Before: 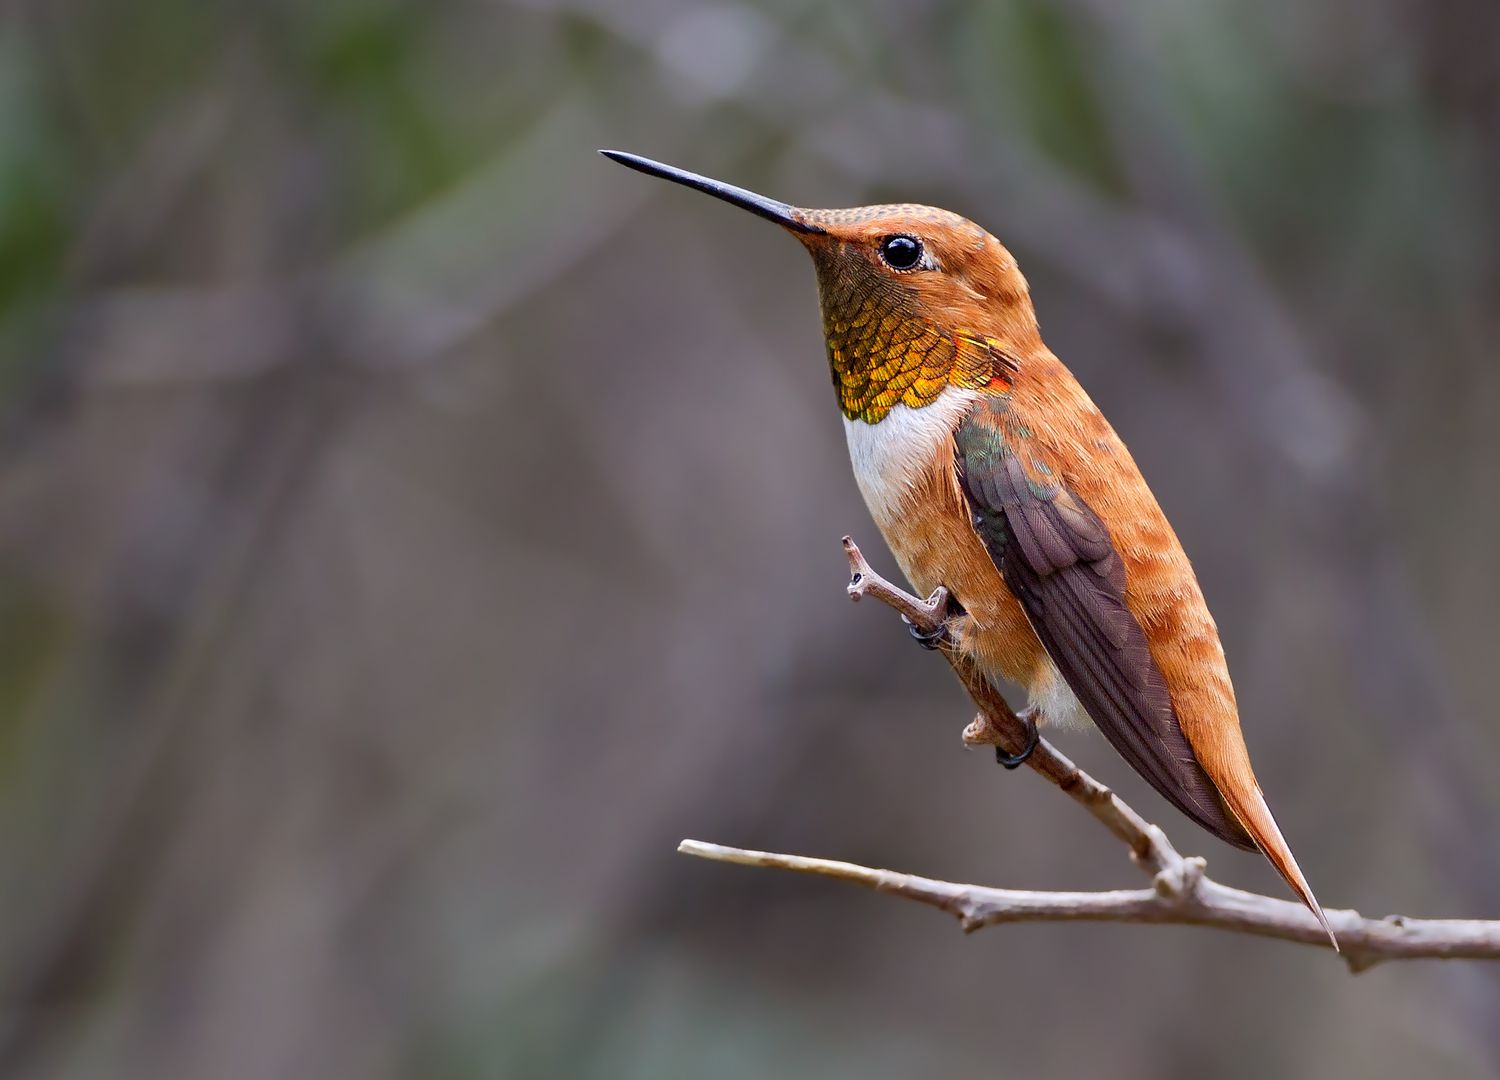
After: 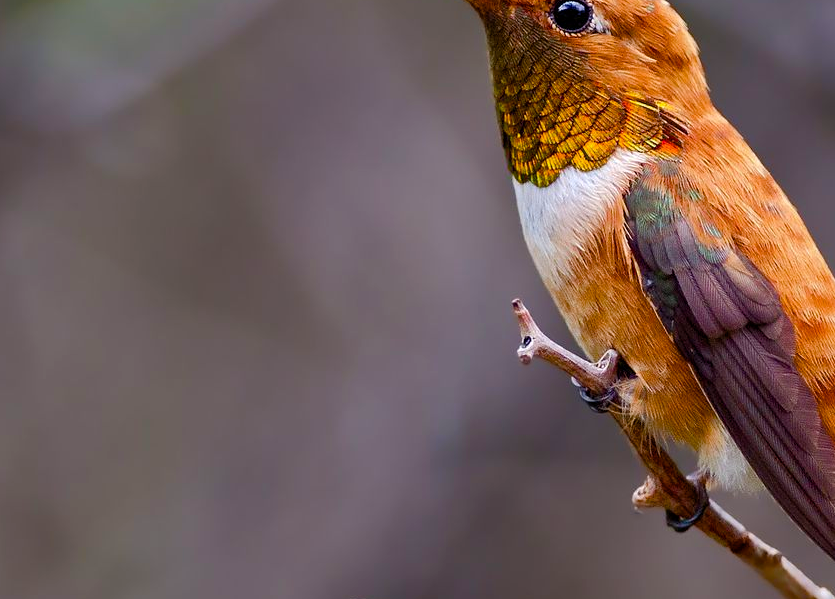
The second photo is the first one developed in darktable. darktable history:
shadows and highlights: shadows 9.07, white point adjustment 0.99, highlights -38.83
crop and rotate: left 22.009%, top 22.031%, right 22.314%, bottom 22.476%
color balance rgb: shadows lift › luminance -9.855%, perceptual saturation grading › global saturation 27.611%, perceptual saturation grading › highlights -25.427%, perceptual saturation grading › shadows 25.863%, global vibrance 20%
